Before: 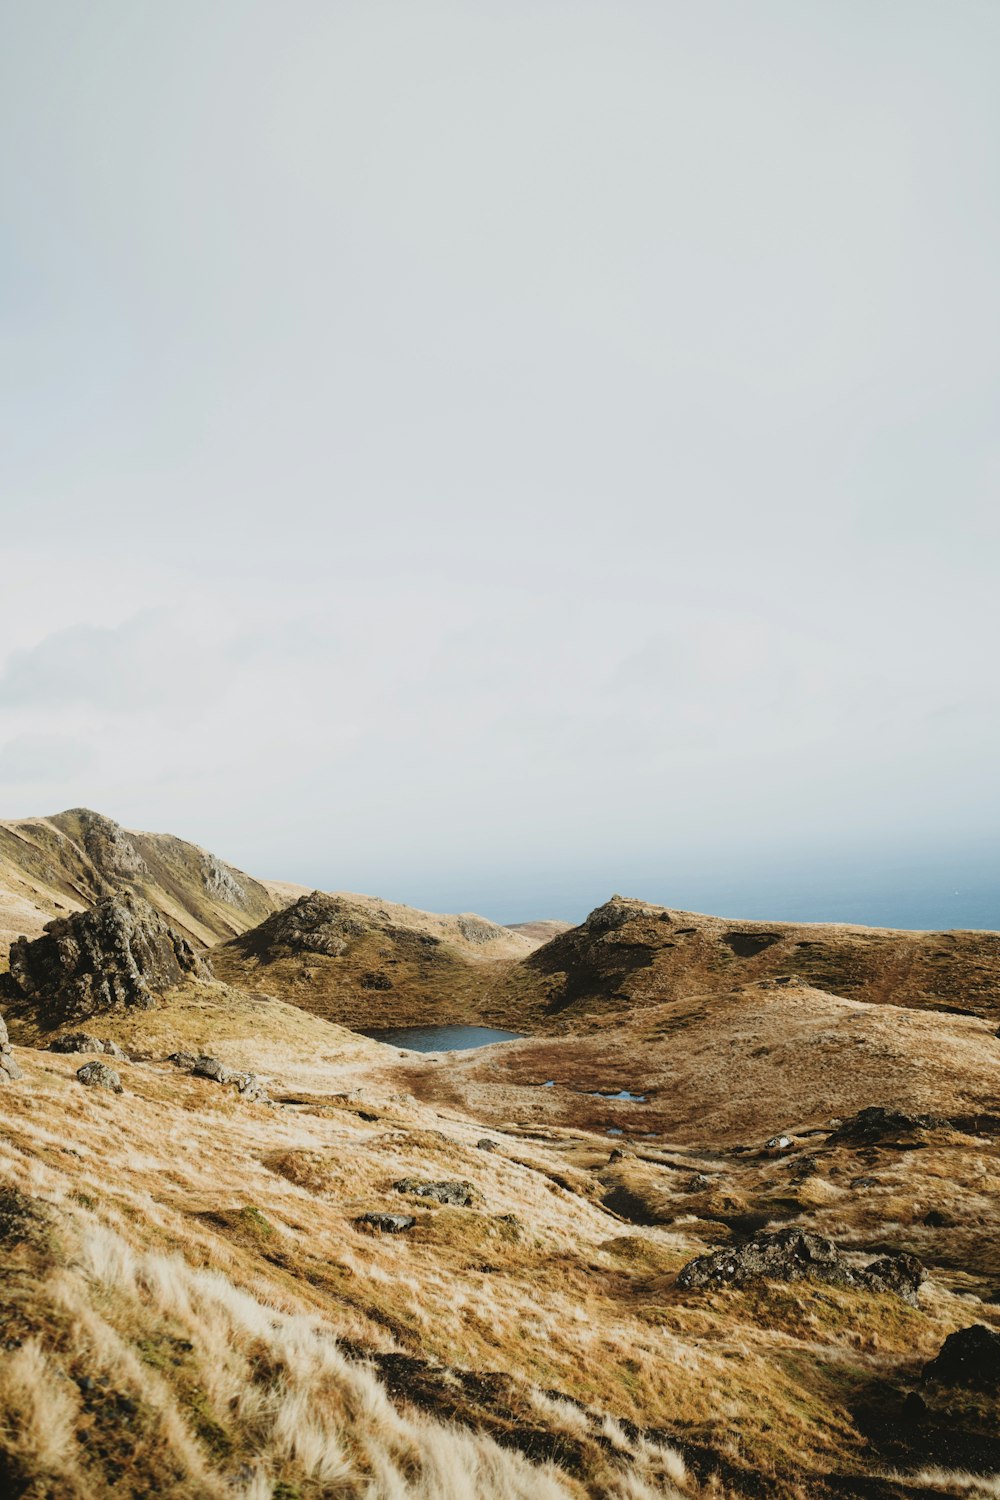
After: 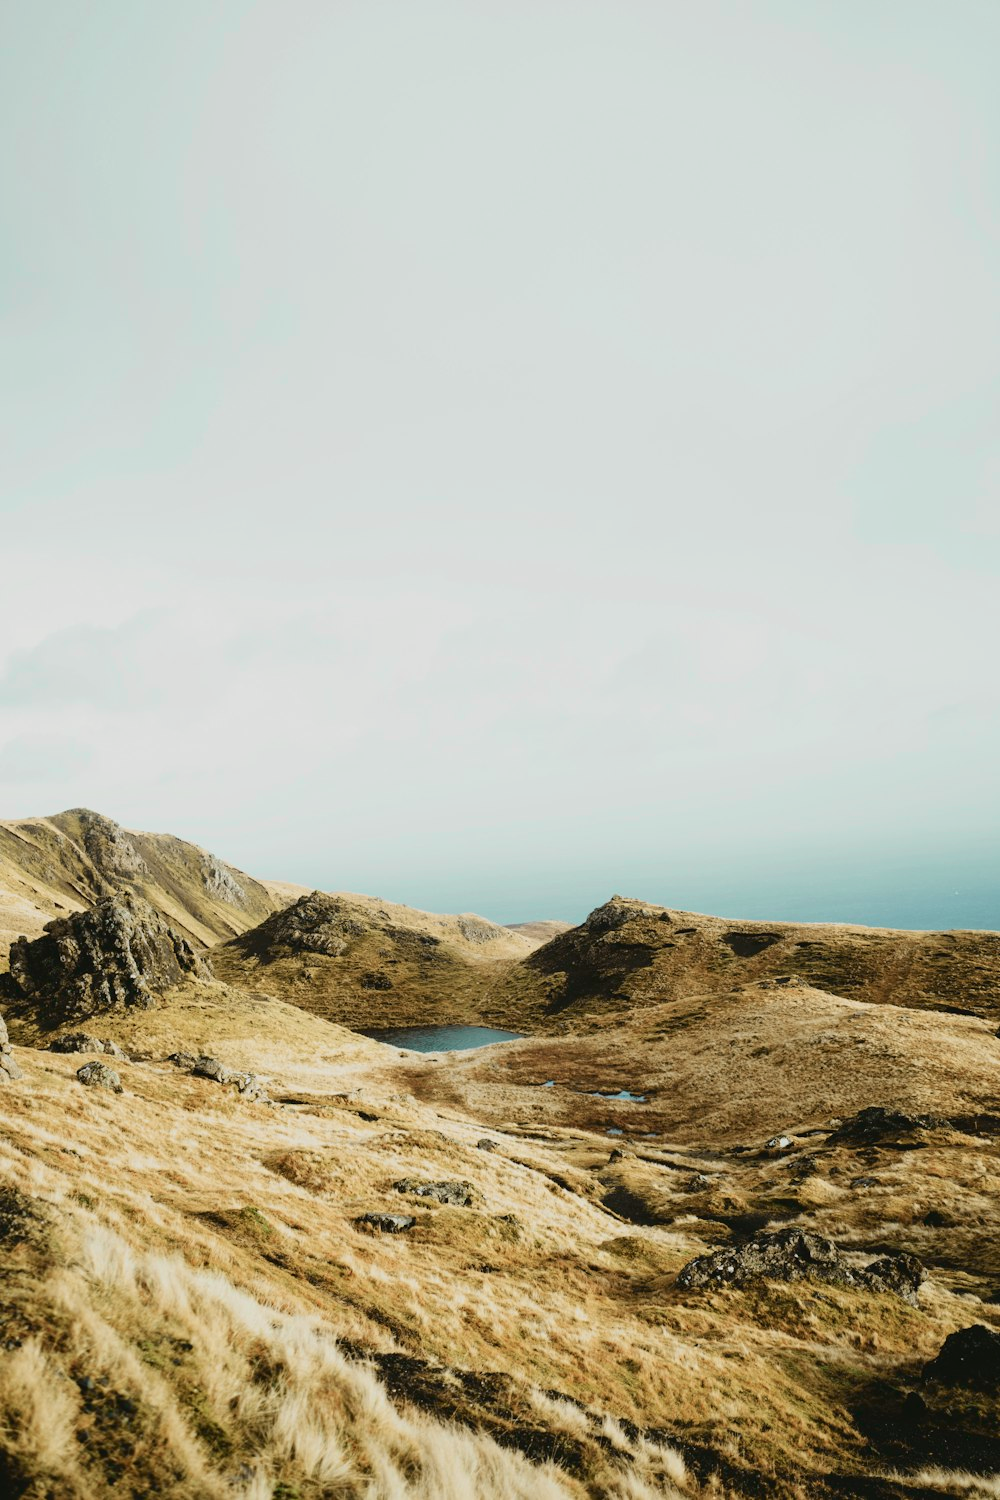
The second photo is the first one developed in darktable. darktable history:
tone curve: curves: ch0 [(0, 0.008) (0.107, 0.091) (0.283, 0.287) (0.461, 0.498) (0.64, 0.679) (0.822, 0.841) (0.998, 0.978)]; ch1 [(0, 0) (0.316, 0.349) (0.466, 0.442) (0.502, 0.5) (0.527, 0.519) (0.561, 0.553) (0.608, 0.629) (0.669, 0.704) (0.859, 0.899) (1, 1)]; ch2 [(0, 0) (0.33, 0.301) (0.421, 0.443) (0.473, 0.498) (0.502, 0.504) (0.522, 0.525) (0.592, 0.61) (0.705, 0.7) (1, 1)], color space Lab, independent channels, preserve colors none
